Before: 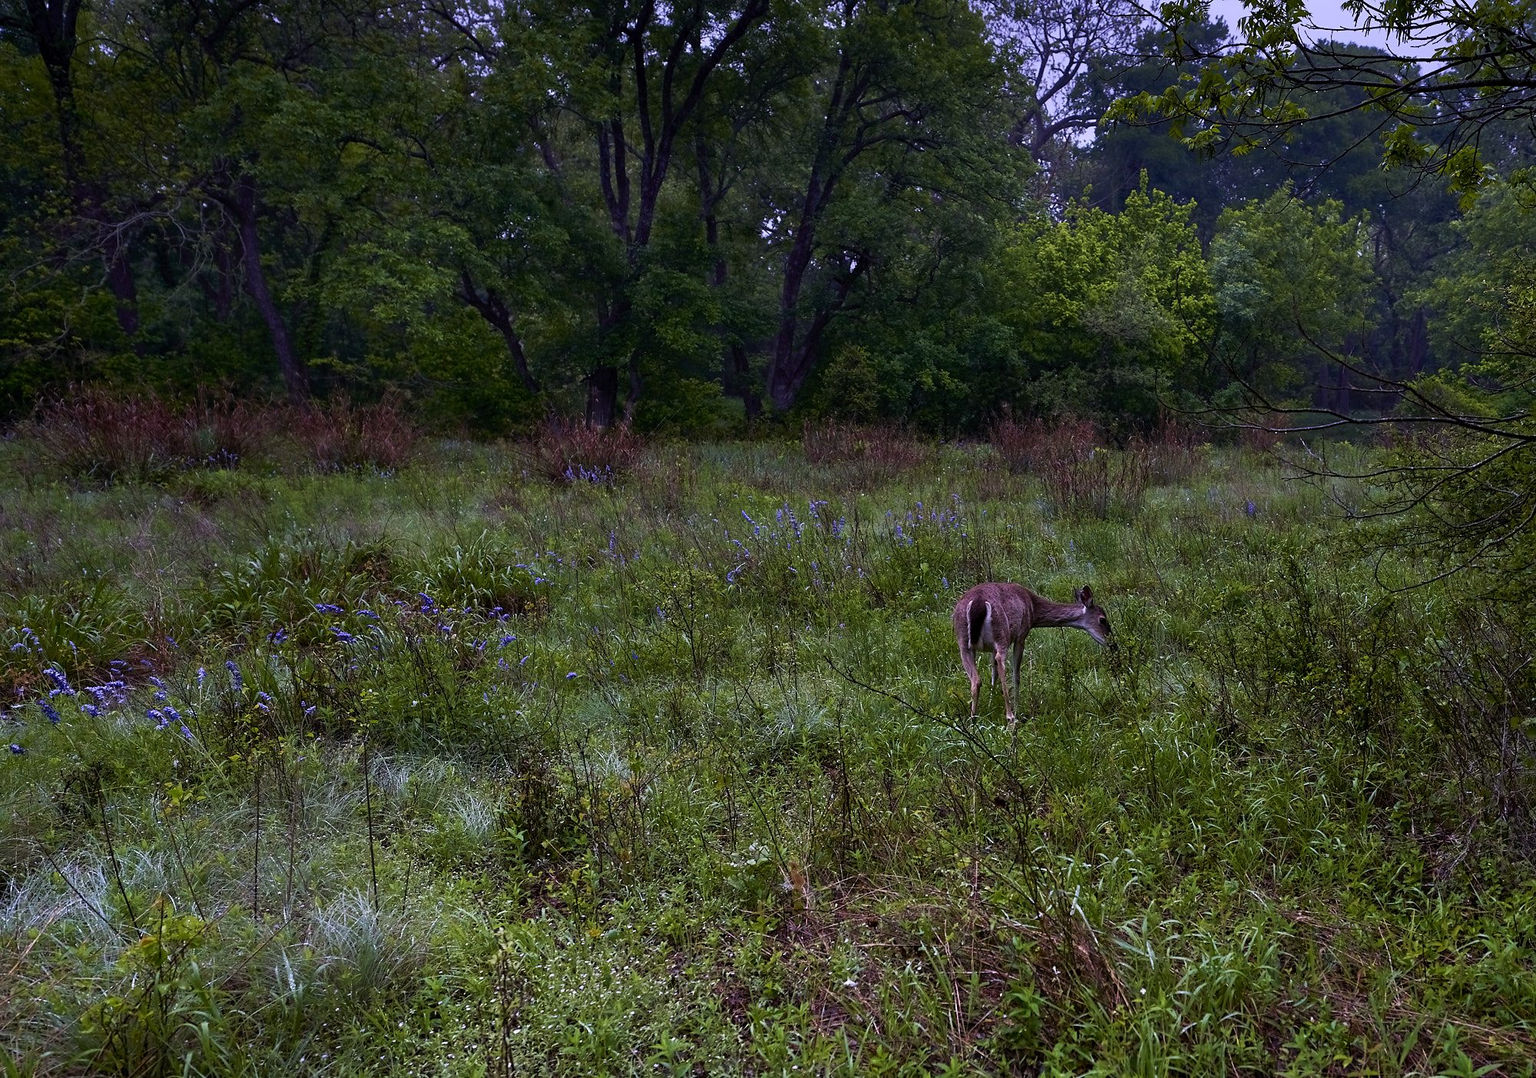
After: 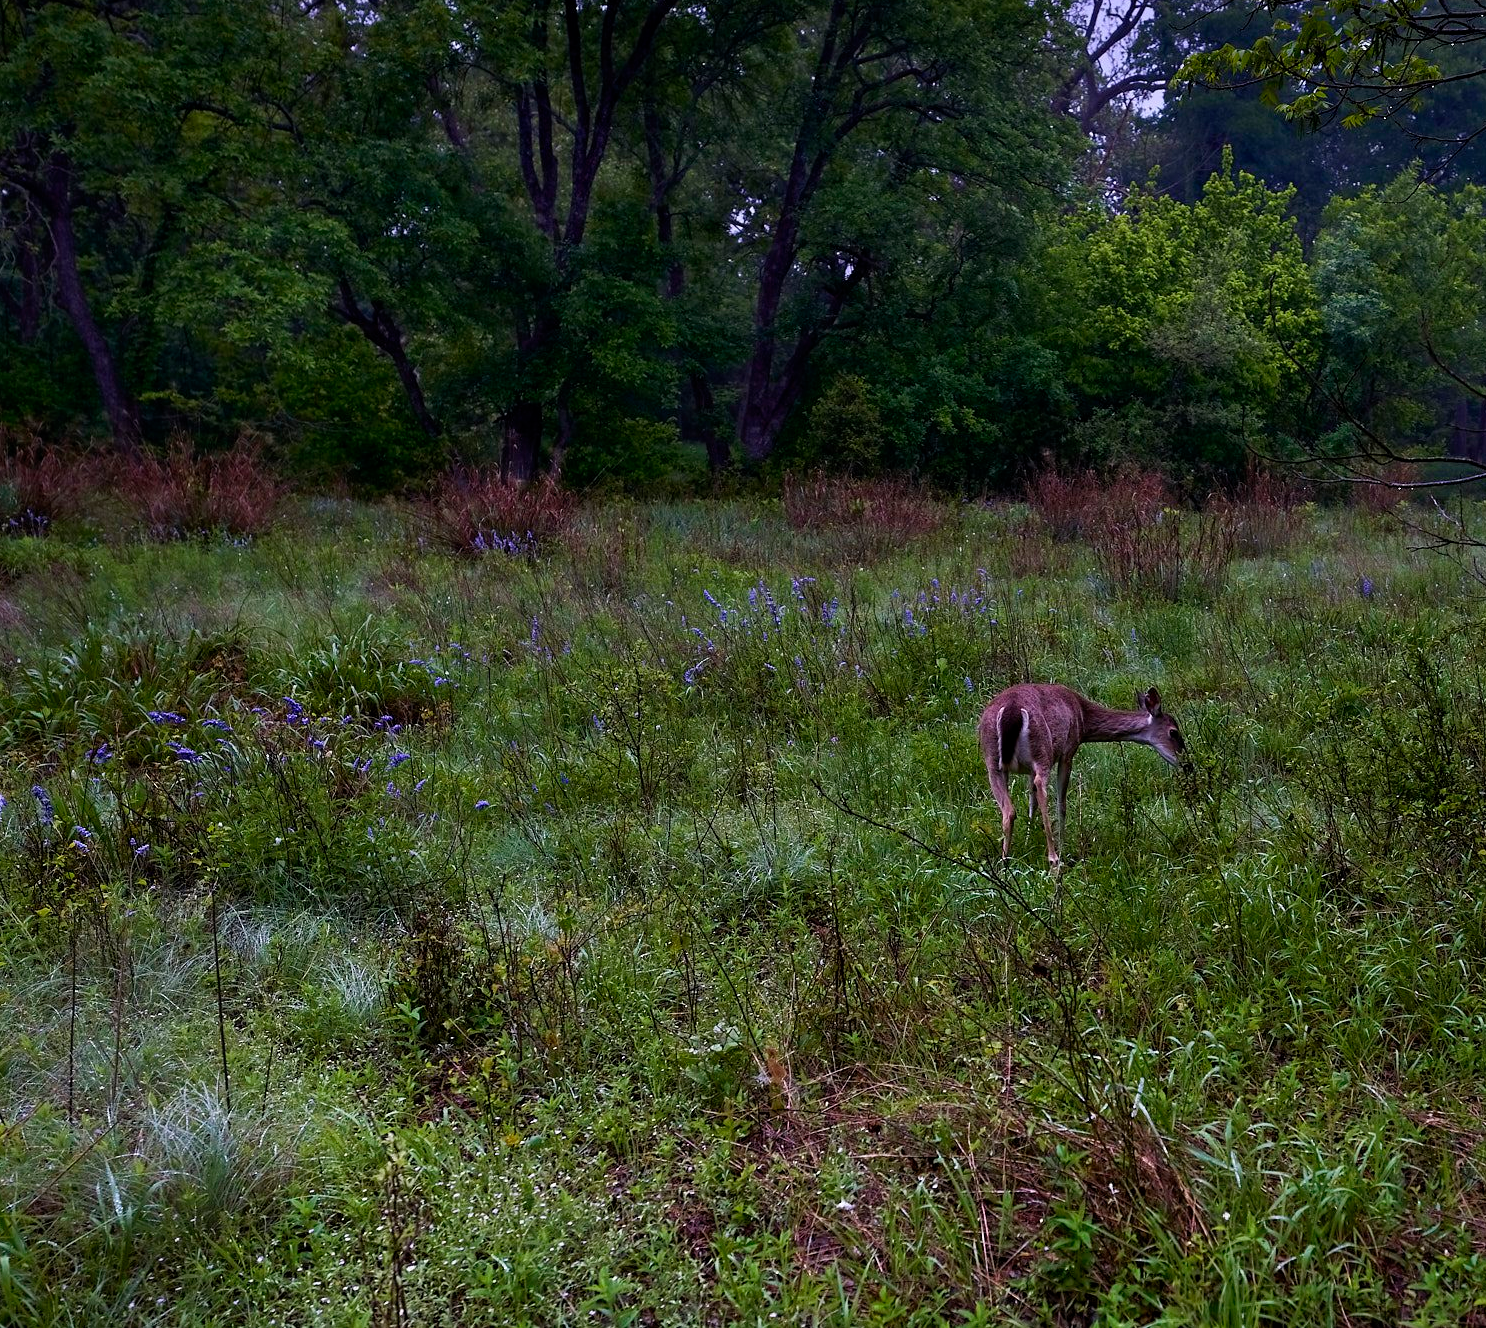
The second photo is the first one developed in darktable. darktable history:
crop and rotate: left 13.122%, top 5.372%, right 12.567%
